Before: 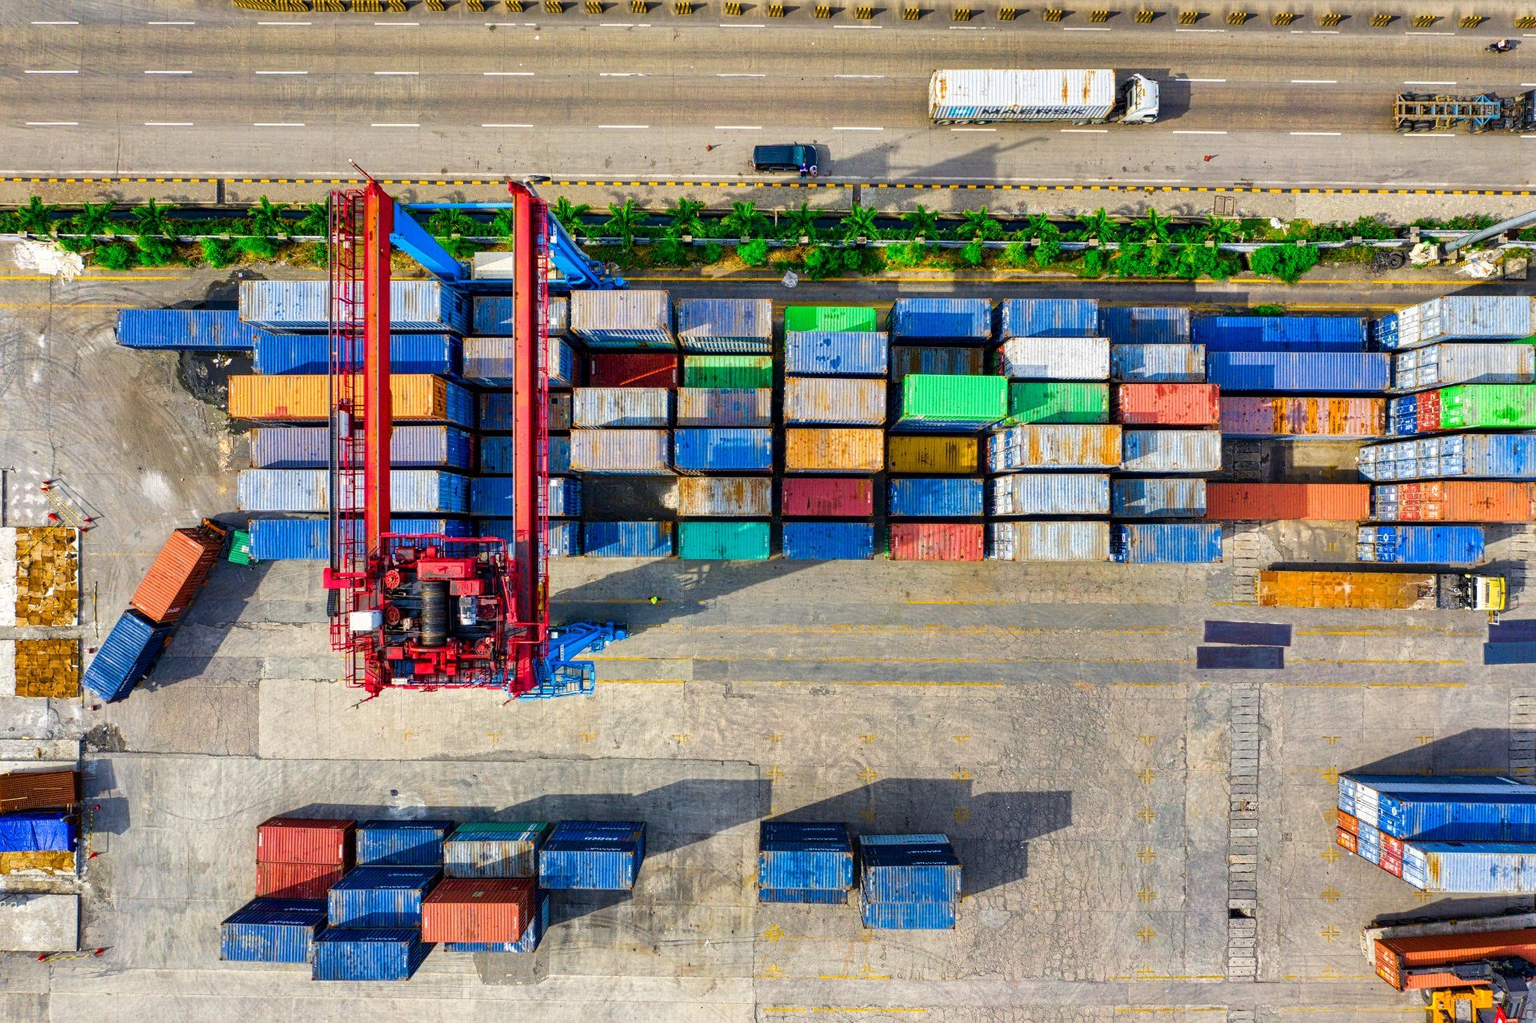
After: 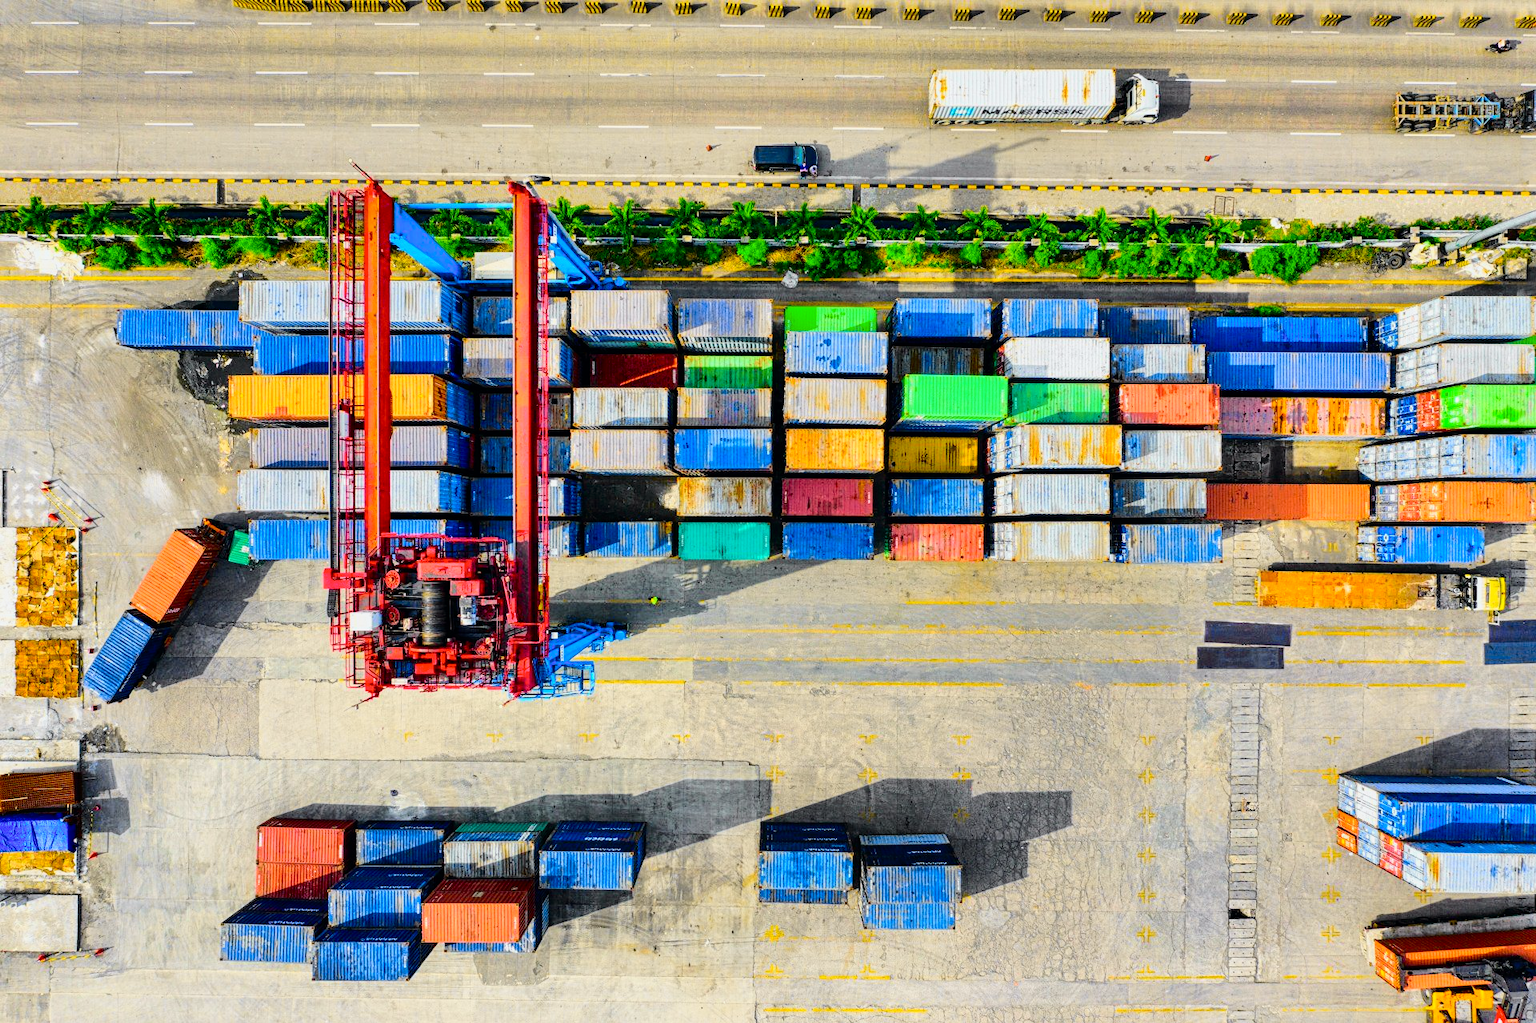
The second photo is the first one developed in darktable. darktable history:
tone curve: curves: ch0 [(0, 0) (0.11, 0.061) (0.256, 0.259) (0.398, 0.494) (0.498, 0.611) (0.65, 0.757) (0.835, 0.883) (1, 0.961)]; ch1 [(0, 0) (0.346, 0.307) (0.408, 0.369) (0.453, 0.457) (0.482, 0.479) (0.502, 0.498) (0.521, 0.51) (0.553, 0.554) (0.618, 0.65) (0.693, 0.727) (1, 1)]; ch2 [(0, 0) (0.366, 0.337) (0.434, 0.46) (0.485, 0.494) (0.5, 0.494) (0.511, 0.508) (0.537, 0.55) (0.579, 0.599) (0.621, 0.693) (1, 1)], color space Lab, independent channels, preserve colors none
